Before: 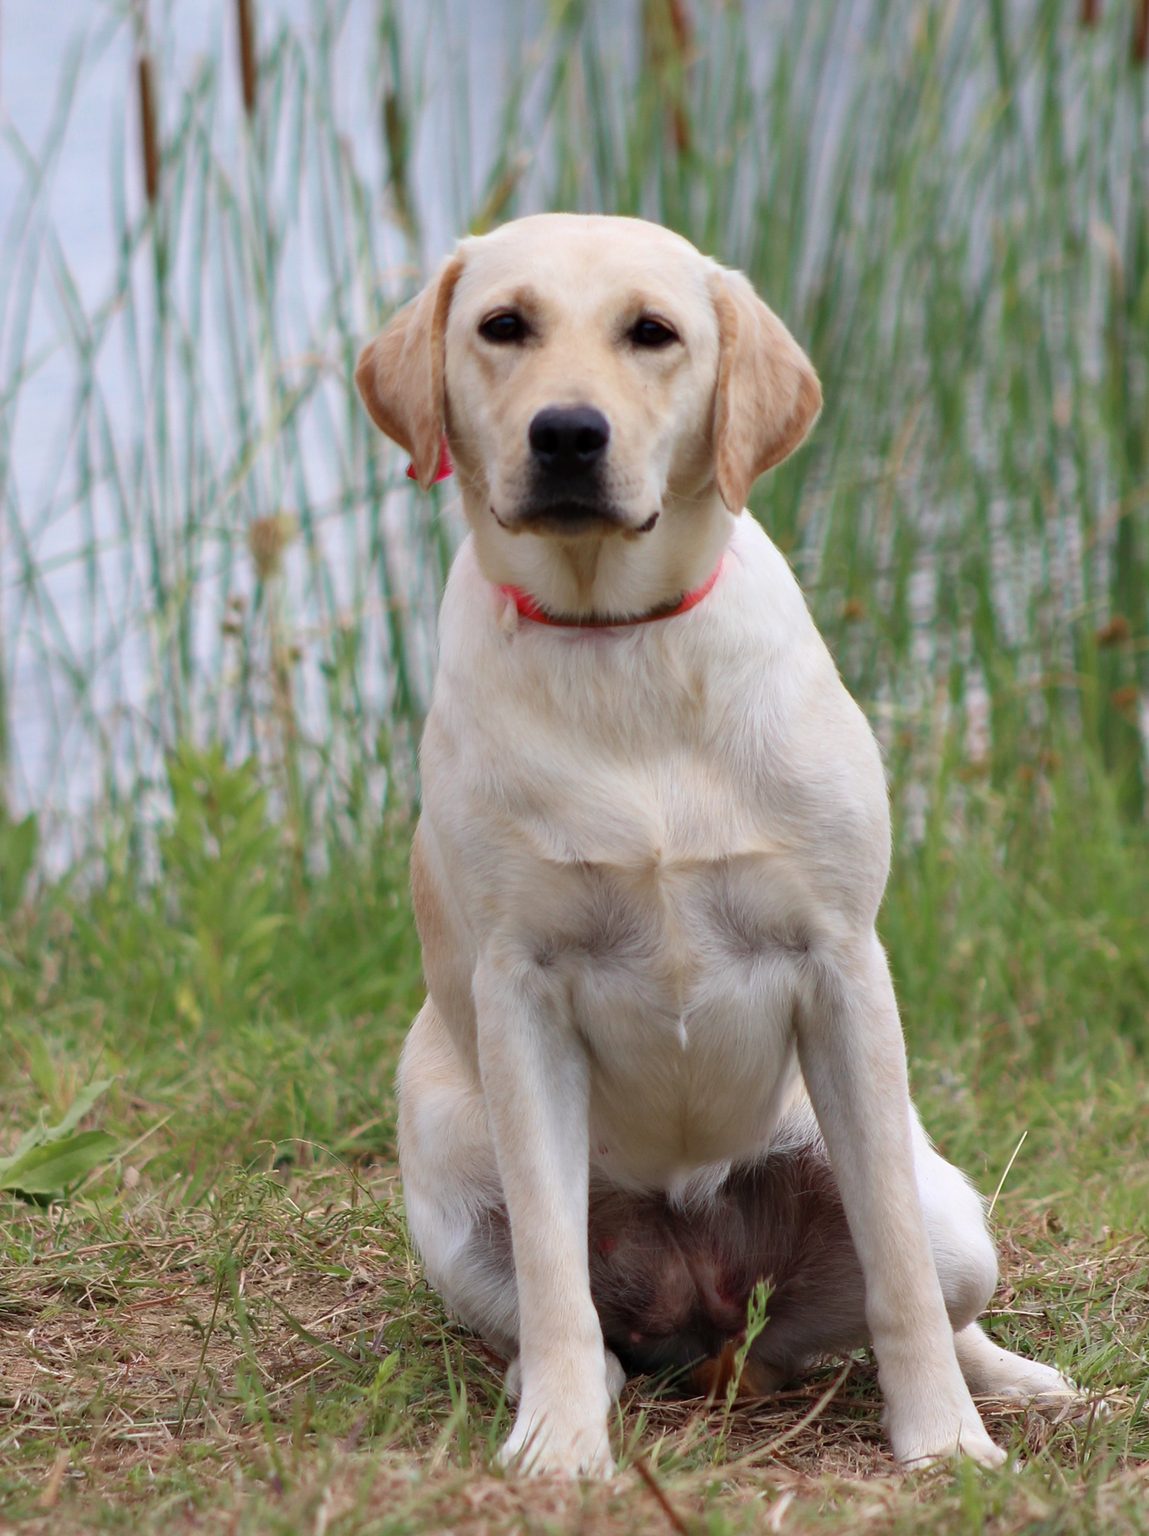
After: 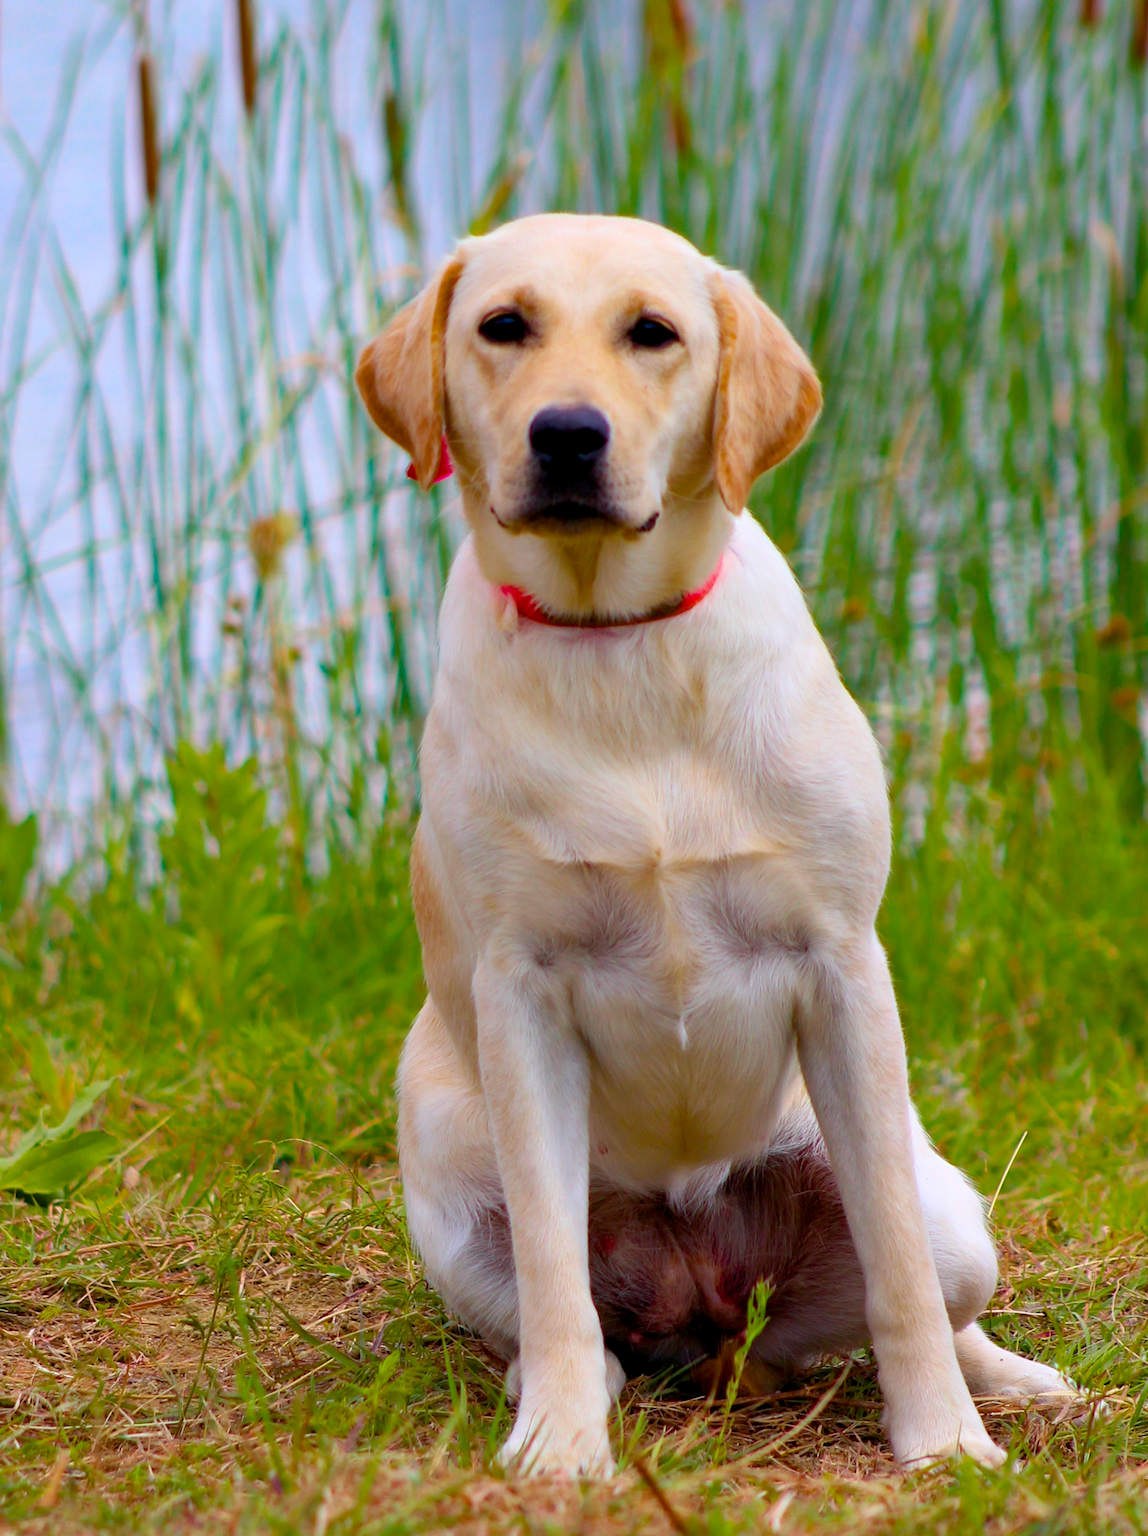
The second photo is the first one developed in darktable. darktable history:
color balance rgb: shadows lift › chroma 3.249%, shadows lift › hue 279.14°, global offset › luminance -0.51%, linear chroma grading › global chroma 32.846%, perceptual saturation grading › global saturation 40.539%, global vibrance 20%
